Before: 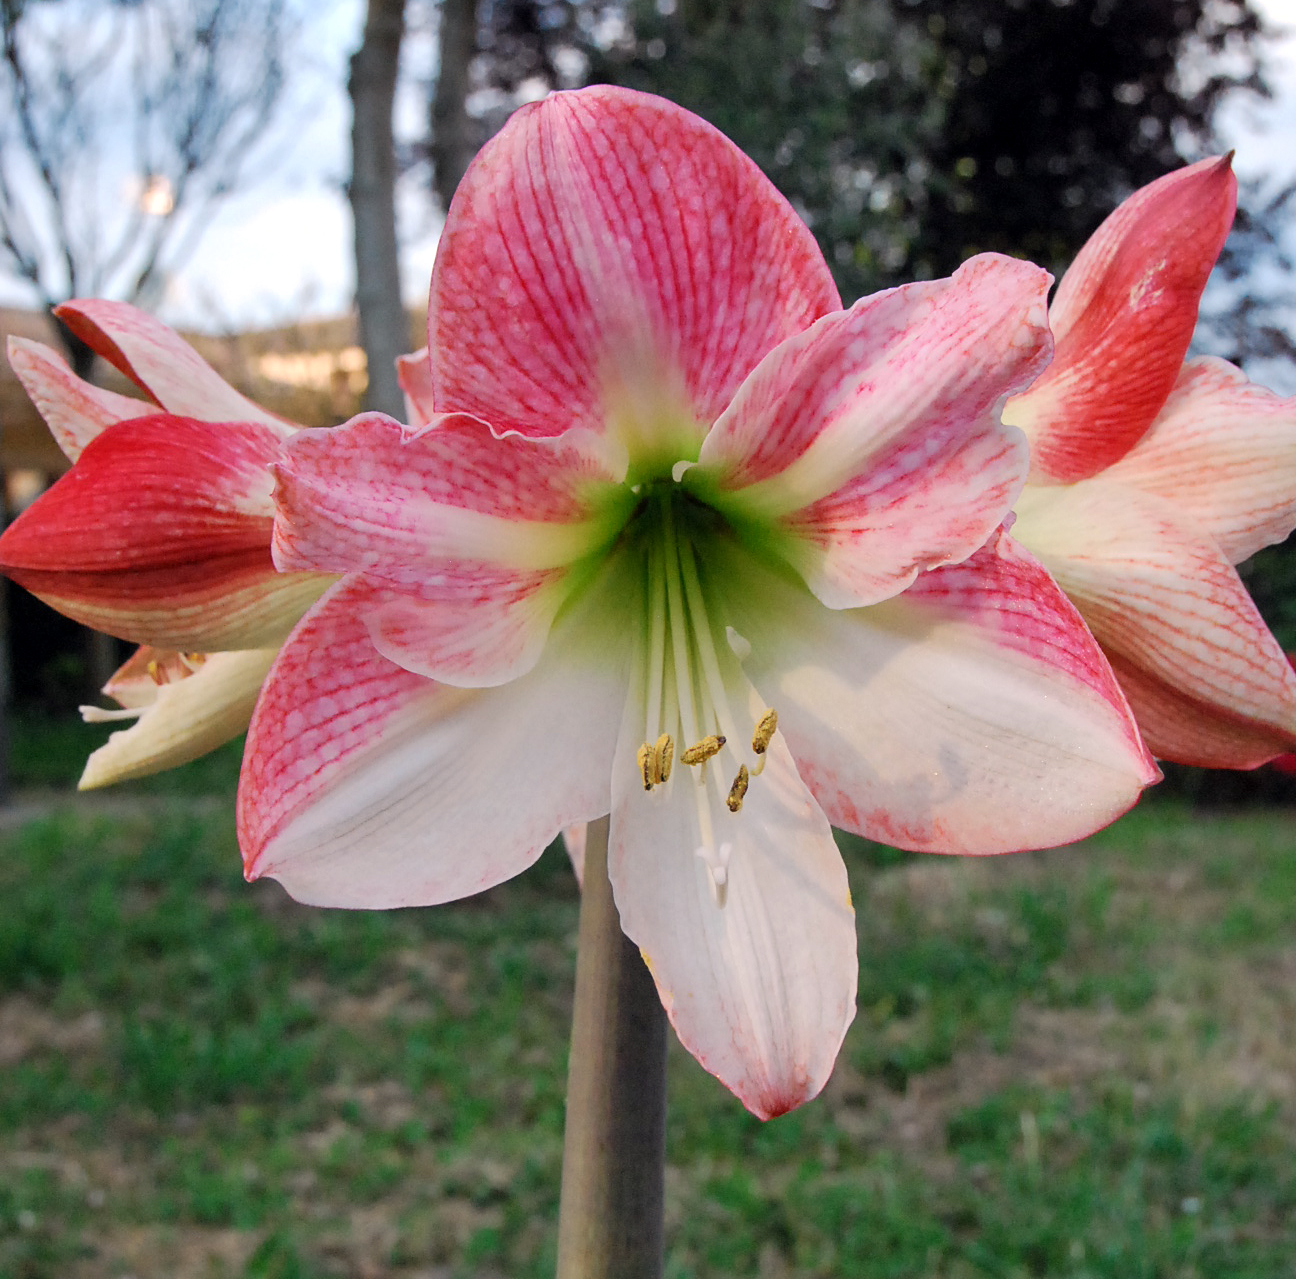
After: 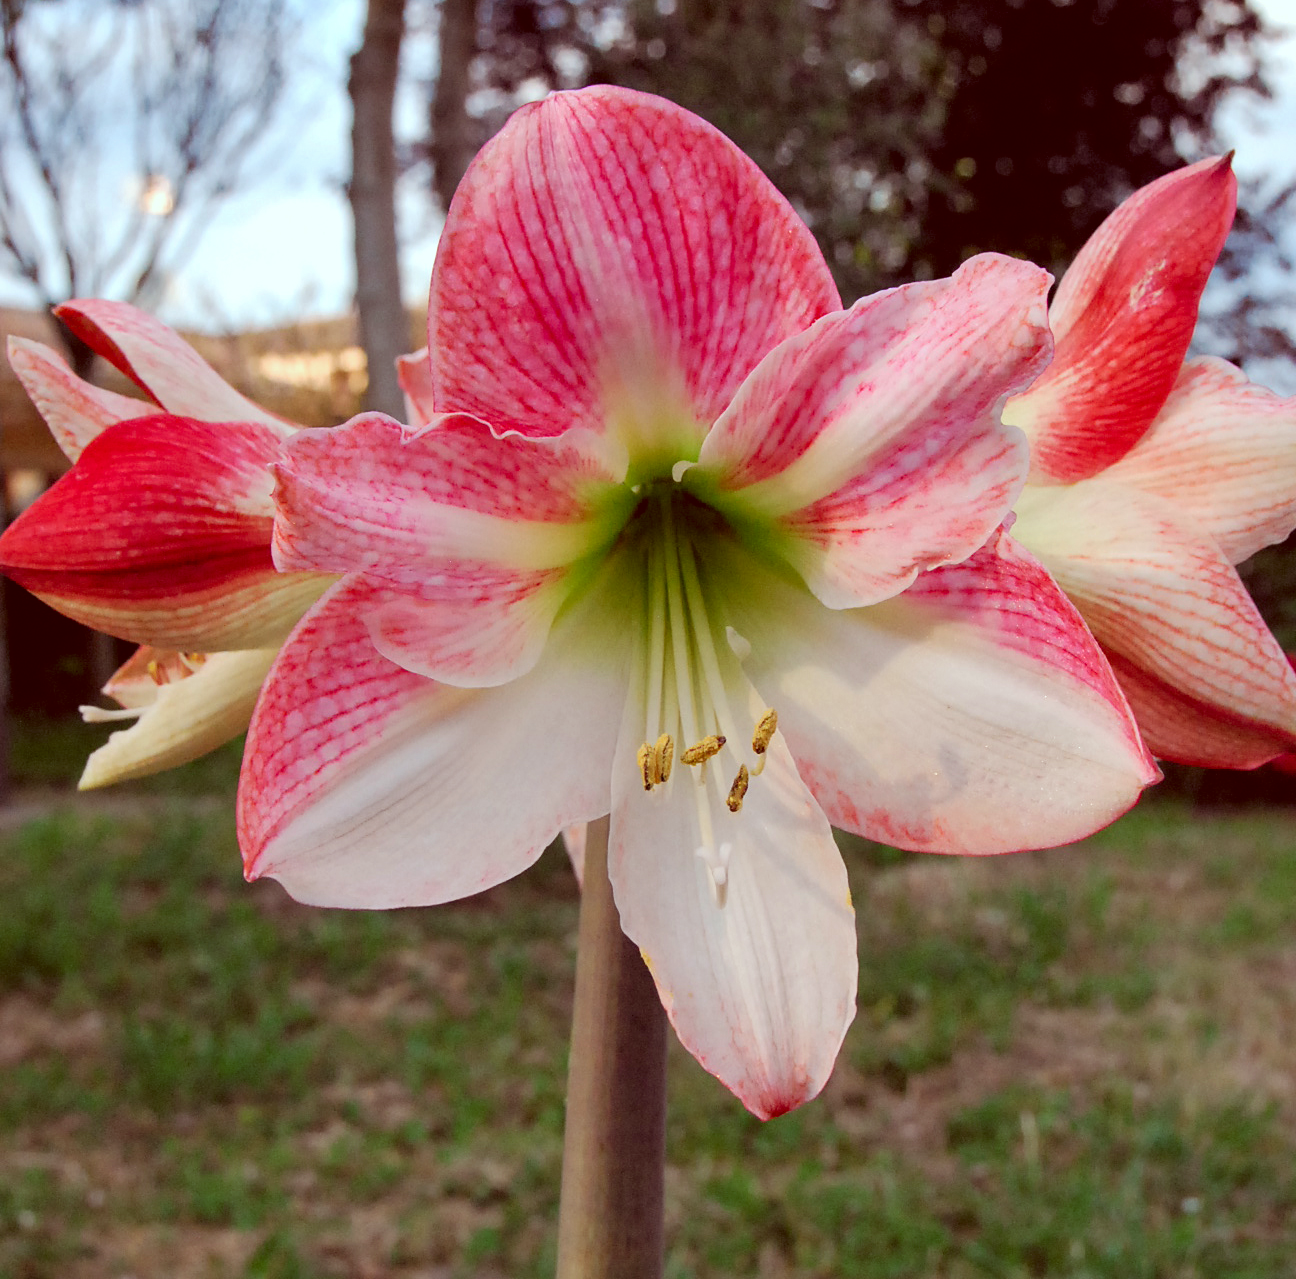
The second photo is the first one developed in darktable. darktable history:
color correction: highlights a* -7.26, highlights b* -0.22, shadows a* 20.58, shadows b* 11.15
